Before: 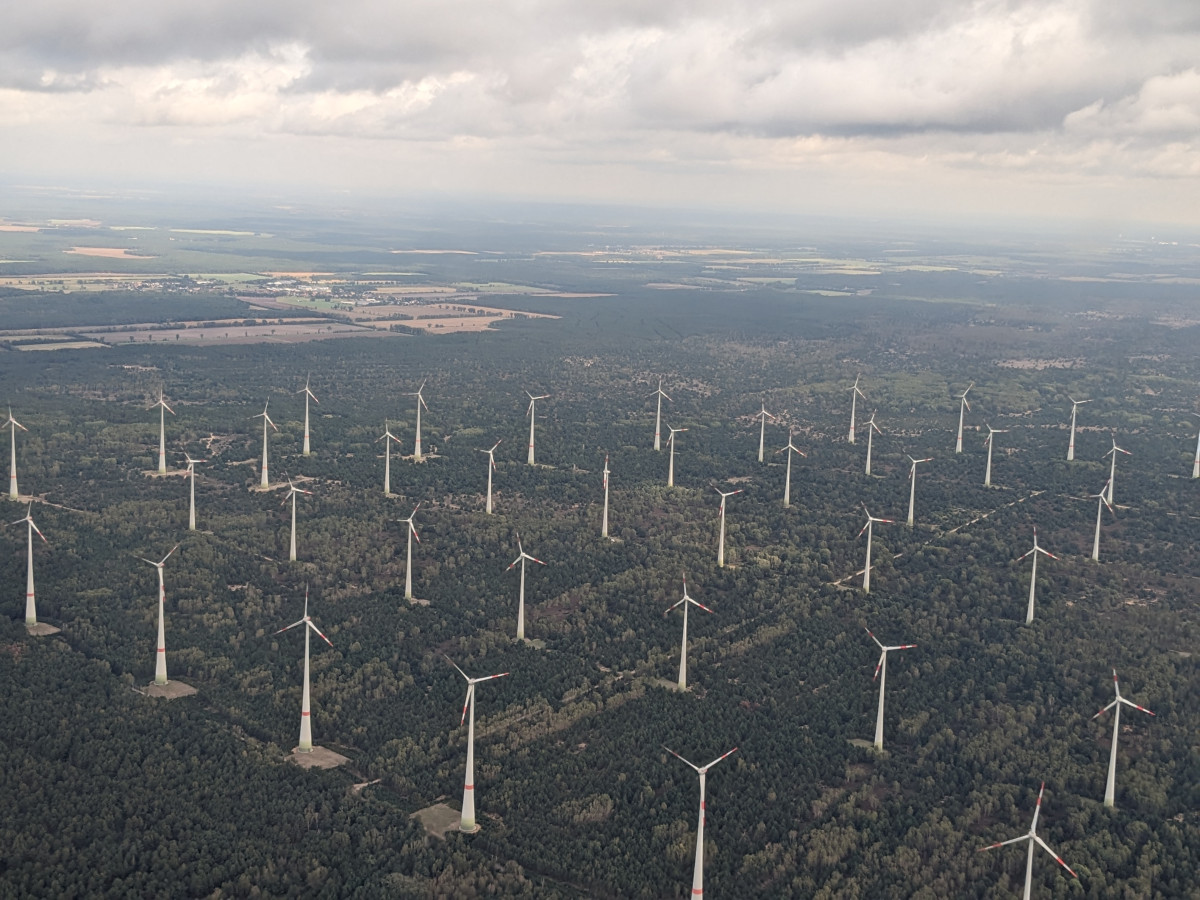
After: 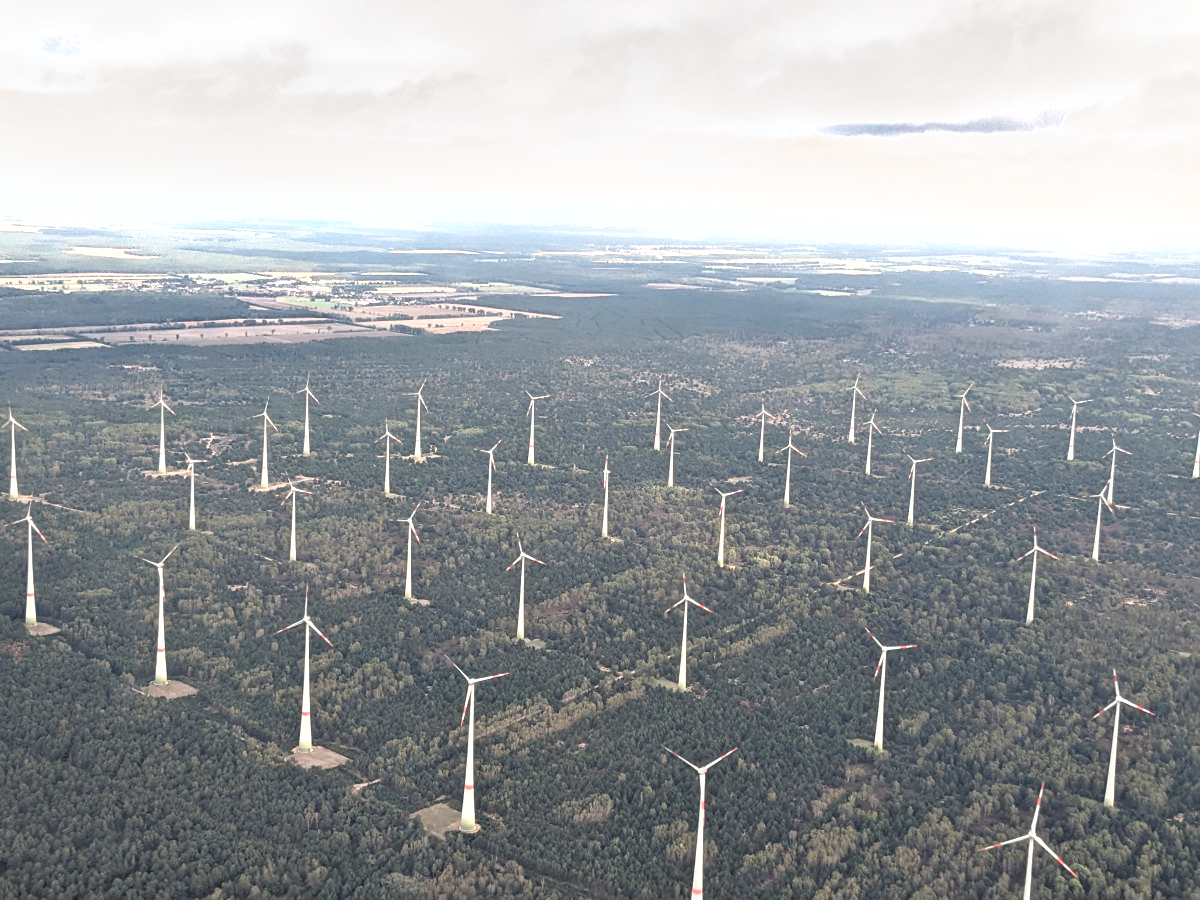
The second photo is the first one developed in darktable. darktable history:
shadows and highlights: soften with gaussian
exposure: black level correction -0.002, exposure 1.115 EV, compensate highlight preservation false
